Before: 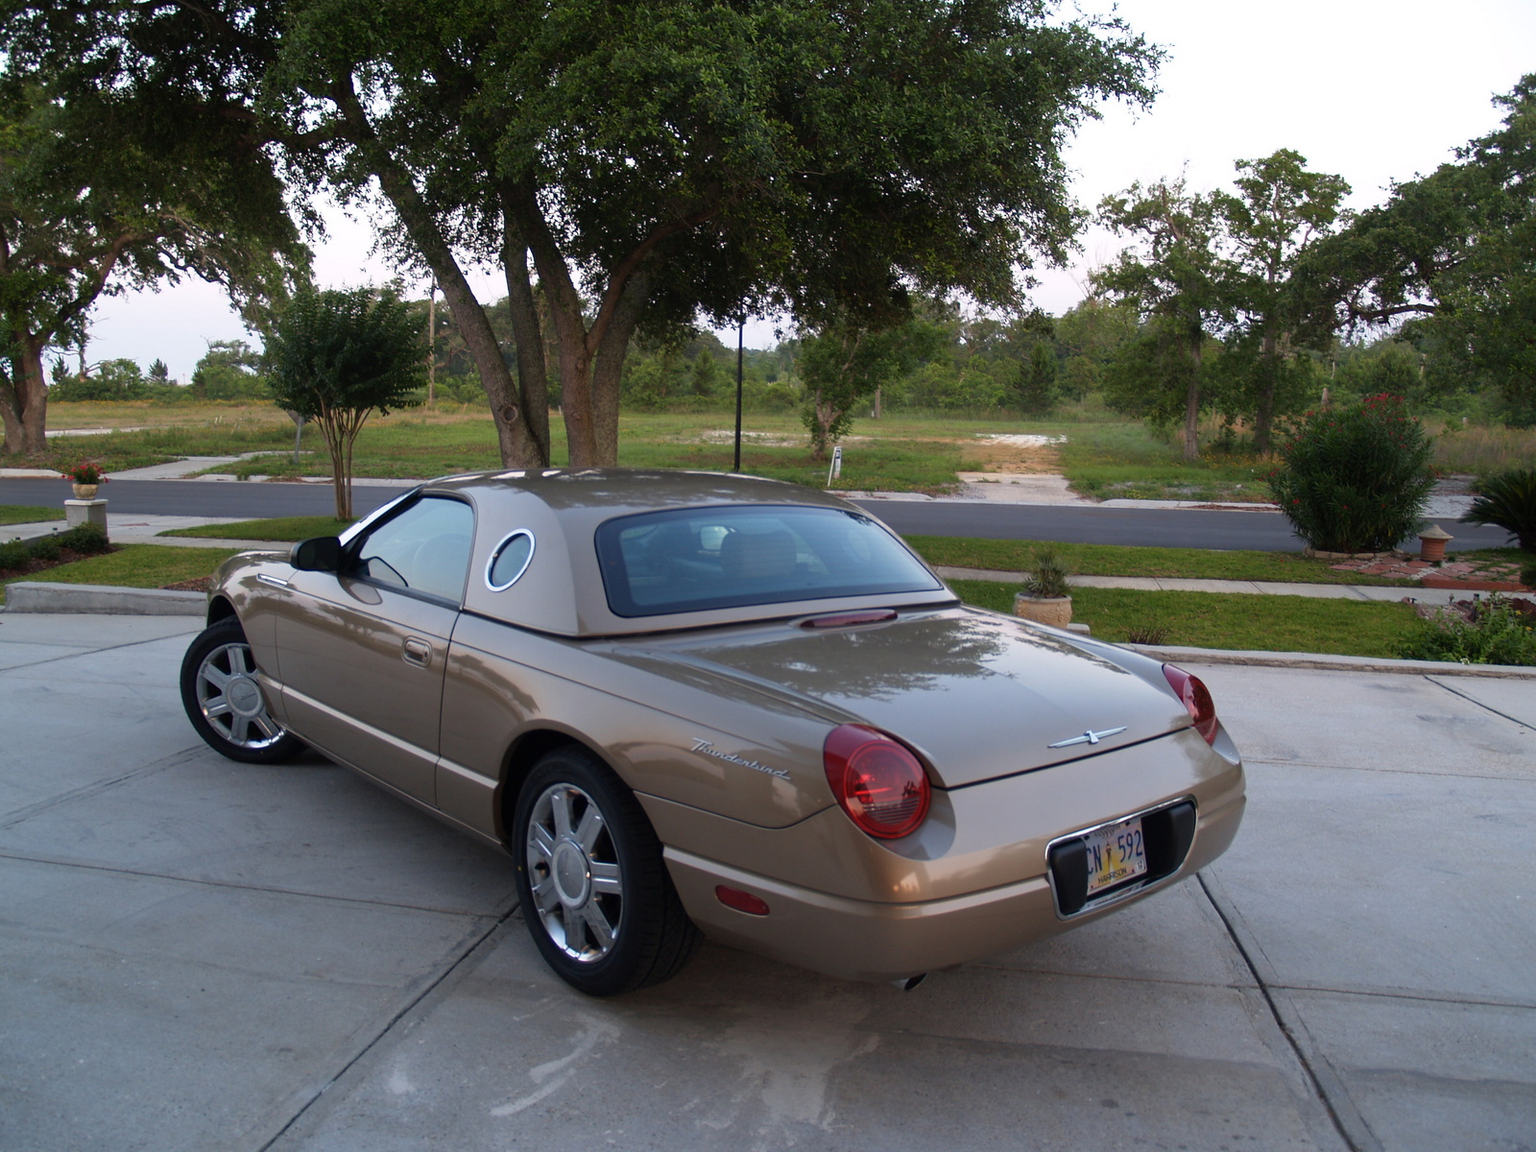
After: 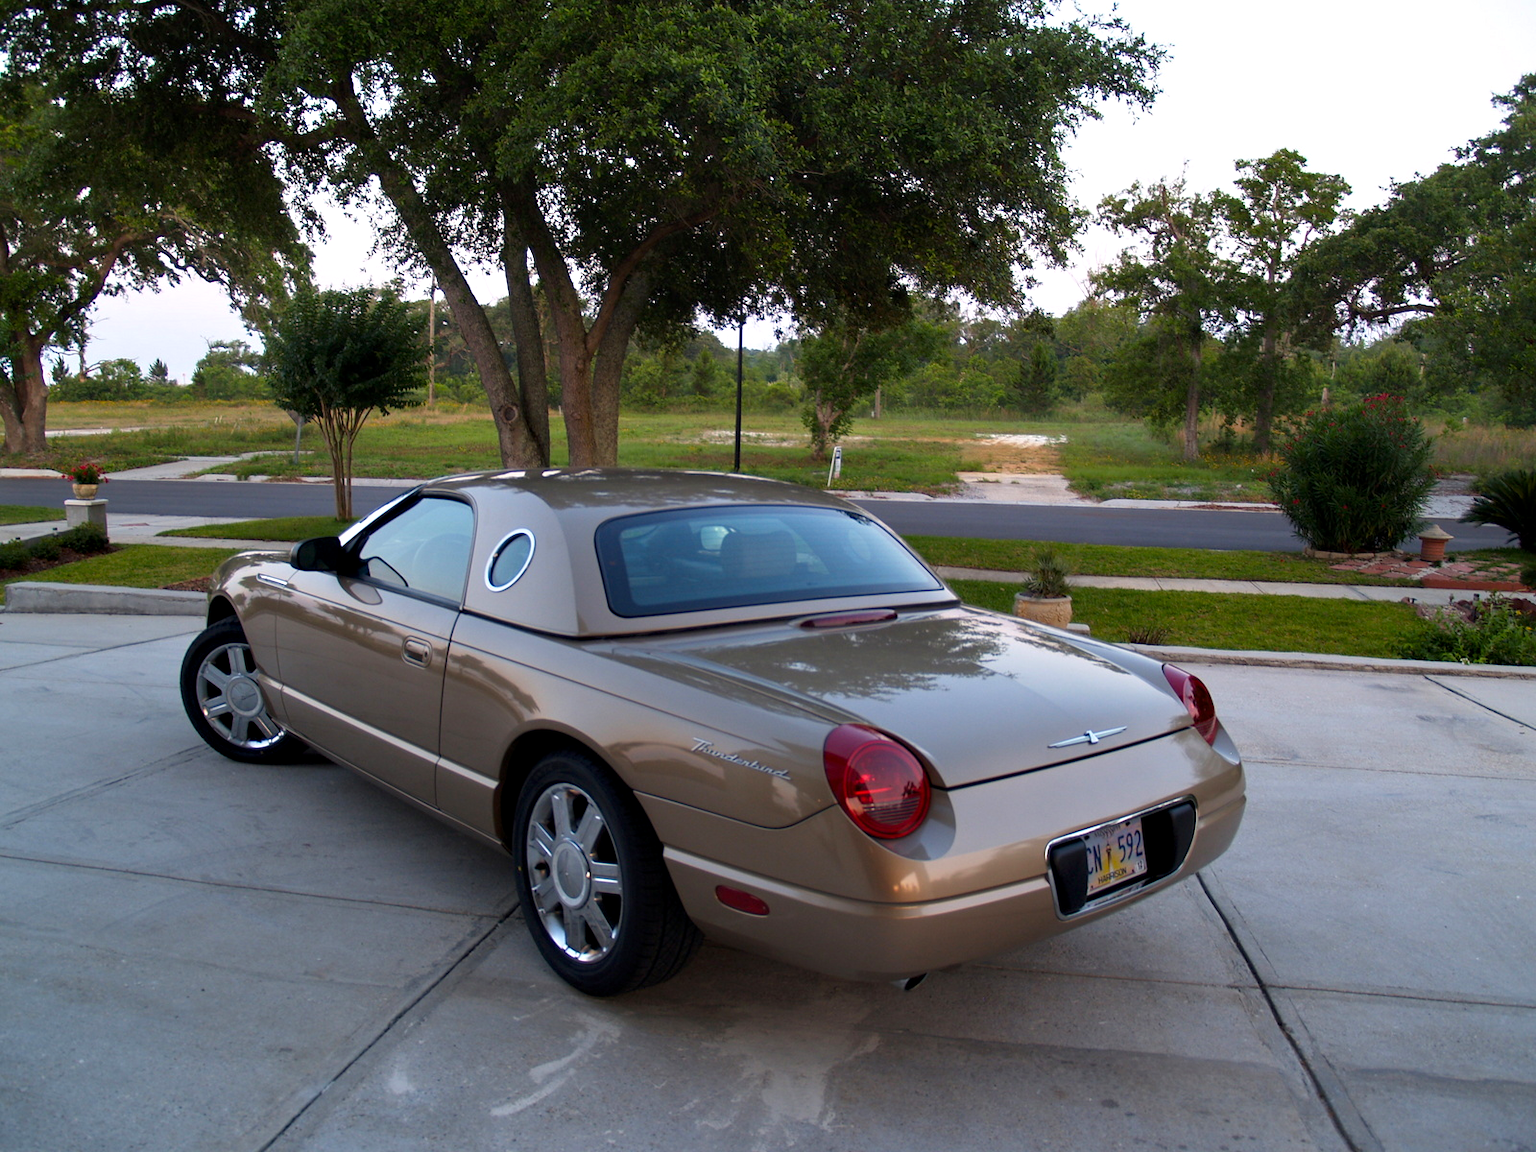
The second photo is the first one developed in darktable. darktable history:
color balance rgb: perceptual saturation grading › global saturation 19.989%
contrast equalizer: y [[0.6 ×6], [0.55 ×6], [0 ×6], [0 ×6], [0 ×6]], mix 0.312
